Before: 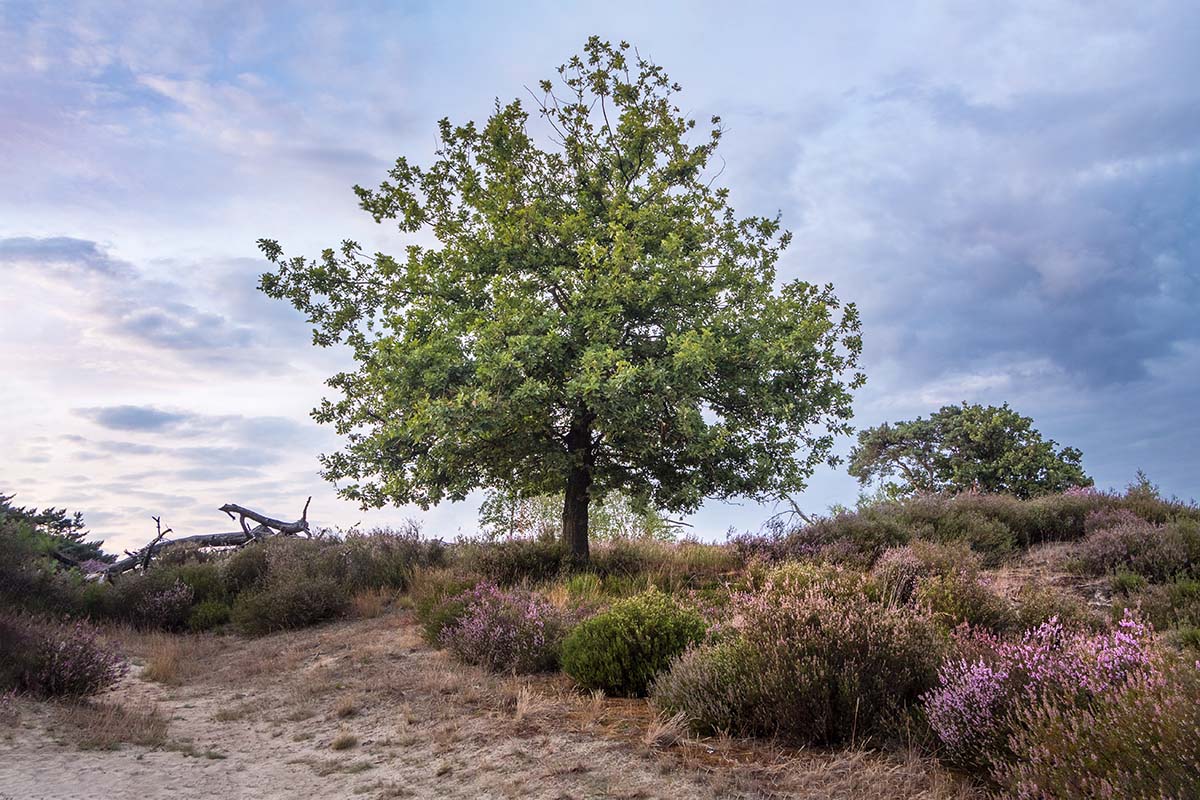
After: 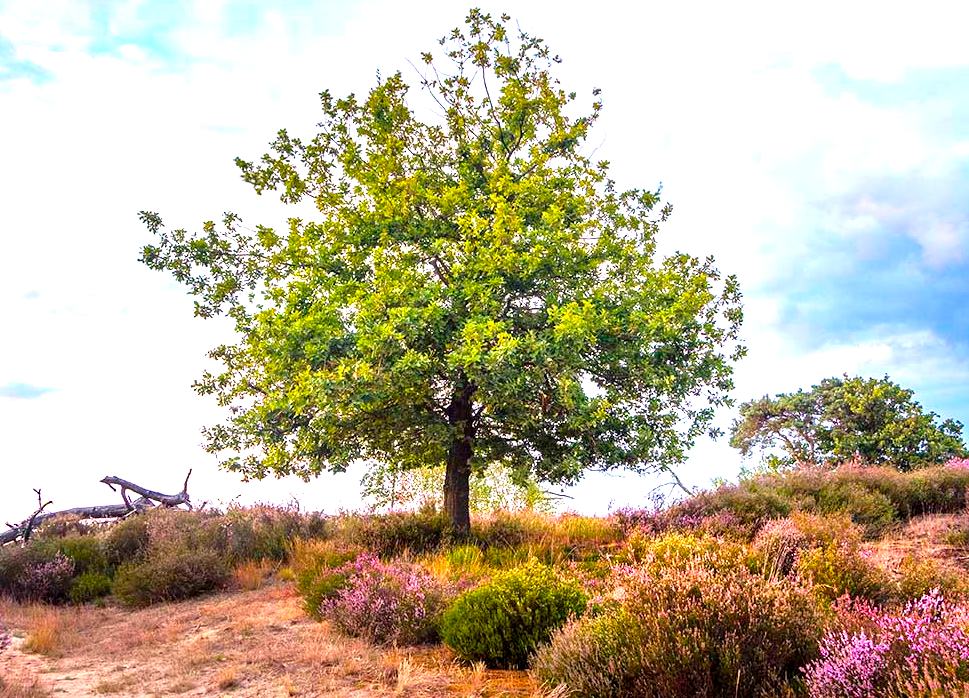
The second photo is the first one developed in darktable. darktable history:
crop: left 9.941%, top 3.549%, right 9.227%, bottom 9.18%
color balance rgb: highlights gain › chroma 3.198%, highlights gain › hue 57.42°, linear chroma grading › global chroma 7.733%, perceptual saturation grading › global saturation 31.27%, global vibrance 23.789%
exposure: exposure 1.21 EV, compensate highlight preservation false
